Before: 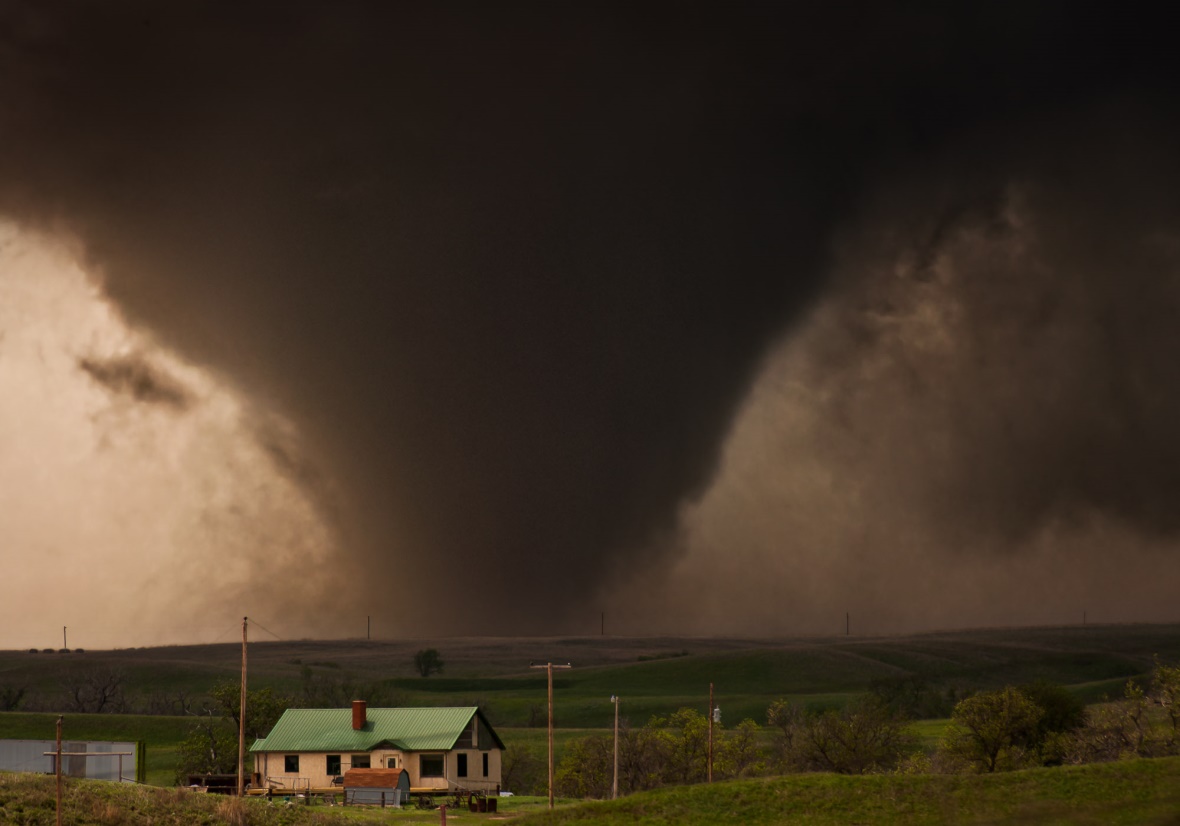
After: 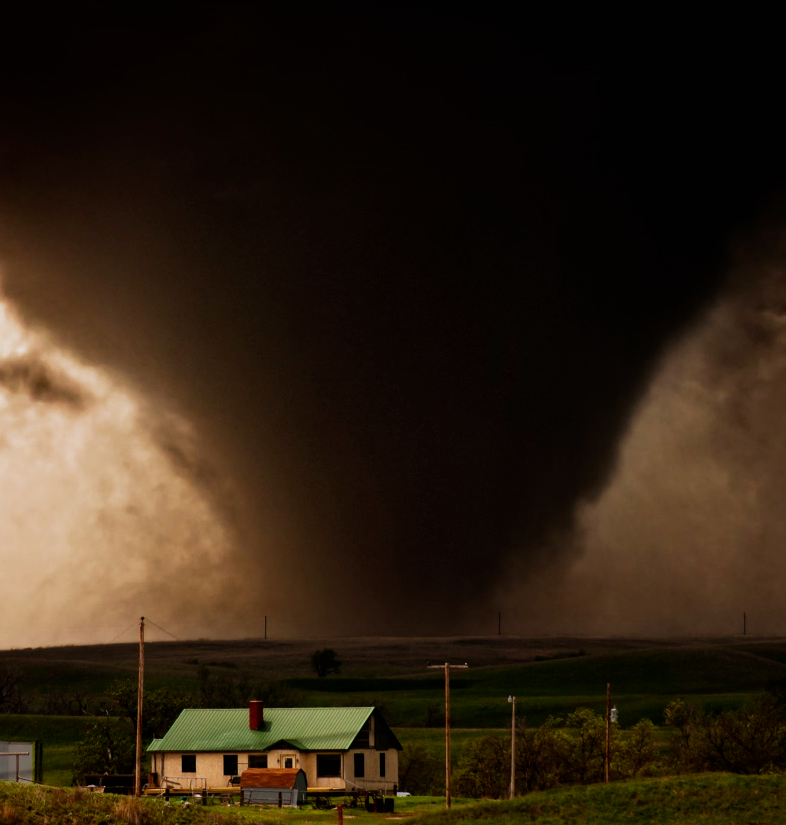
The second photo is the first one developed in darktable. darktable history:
crop and rotate: left 8.786%, right 24.548%
exposure: compensate highlight preservation false
filmic rgb: black relative exposure -8.2 EV, white relative exposure 2.2 EV, threshold 3 EV, hardness 7.11, latitude 75%, contrast 1.325, highlights saturation mix -2%, shadows ↔ highlights balance 30%, preserve chrominance no, color science v5 (2021), contrast in shadows safe, contrast in highlights safe, enable highlight reconstruction true
